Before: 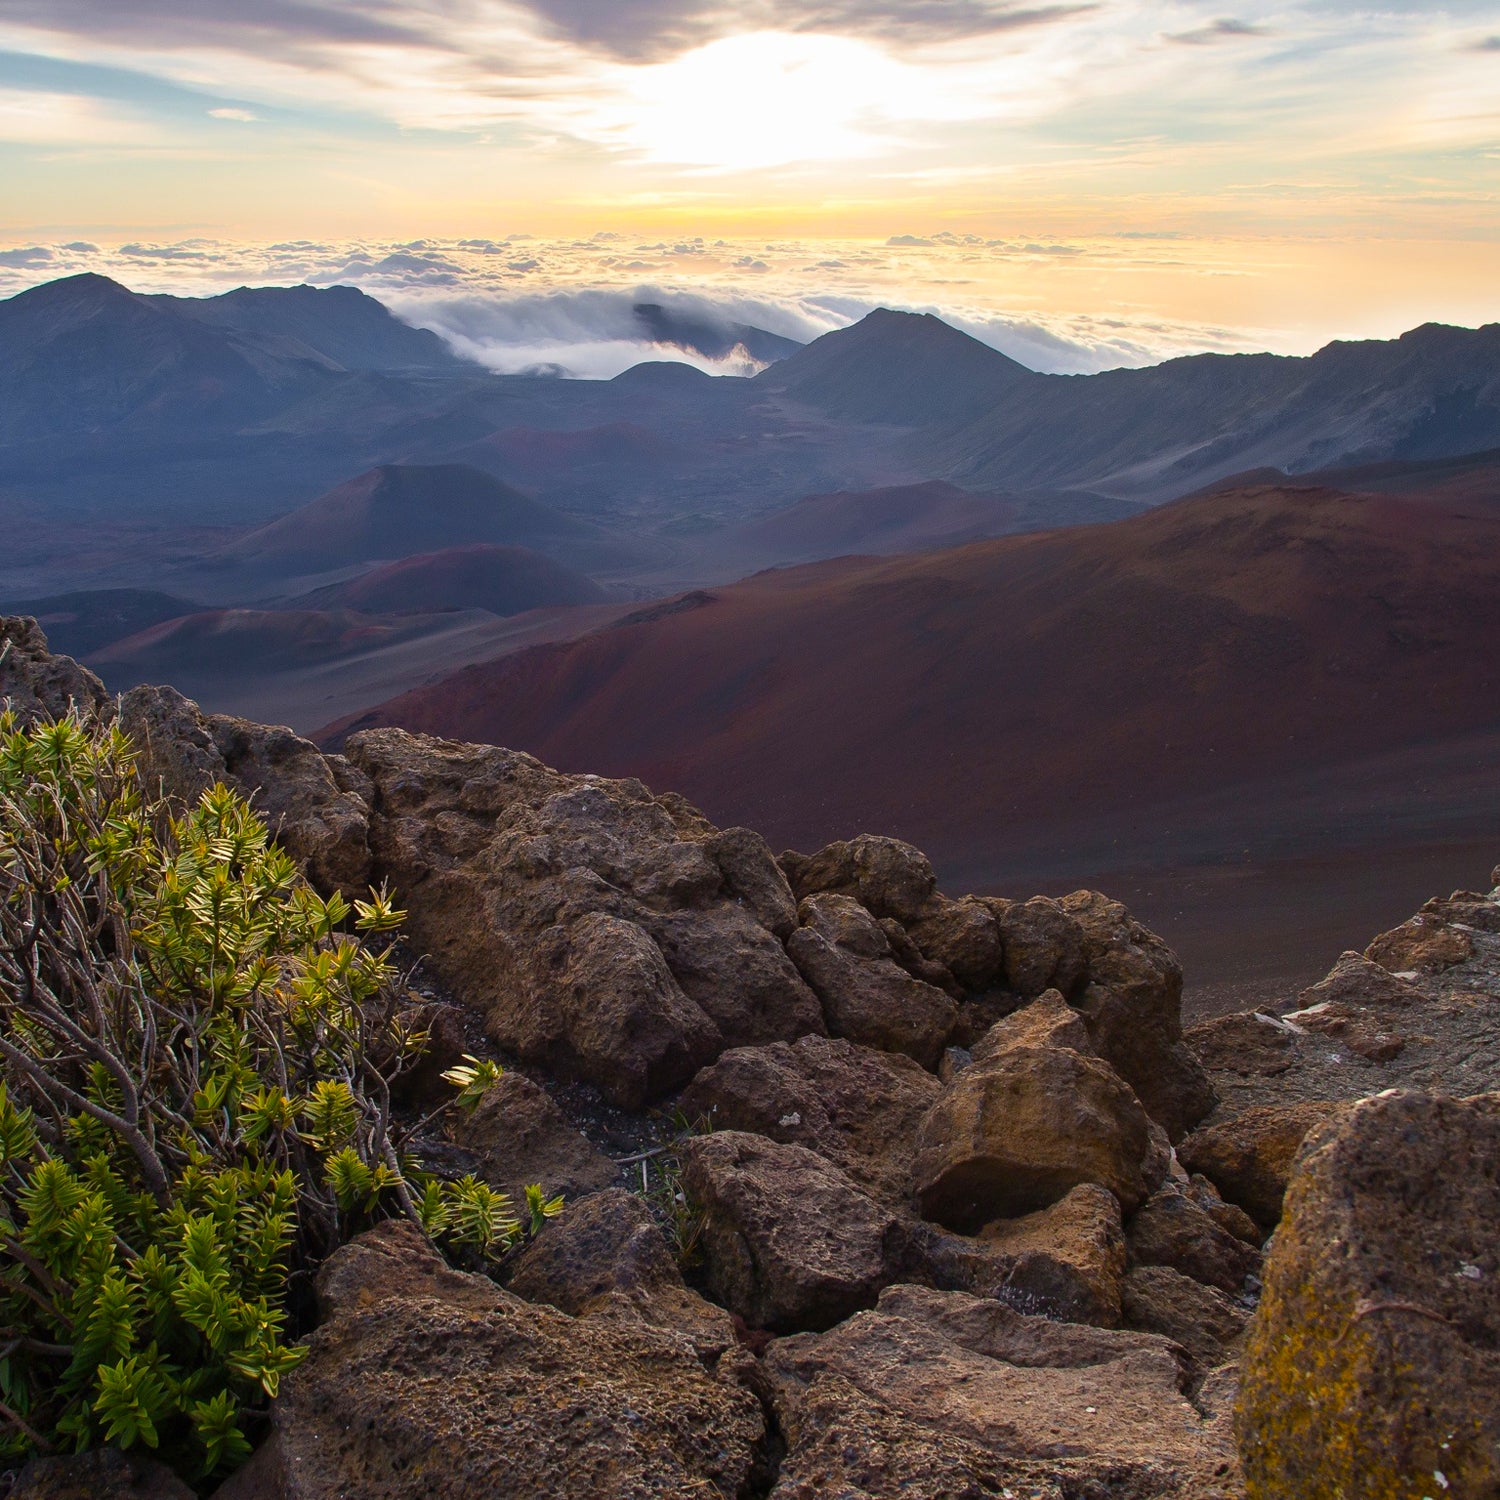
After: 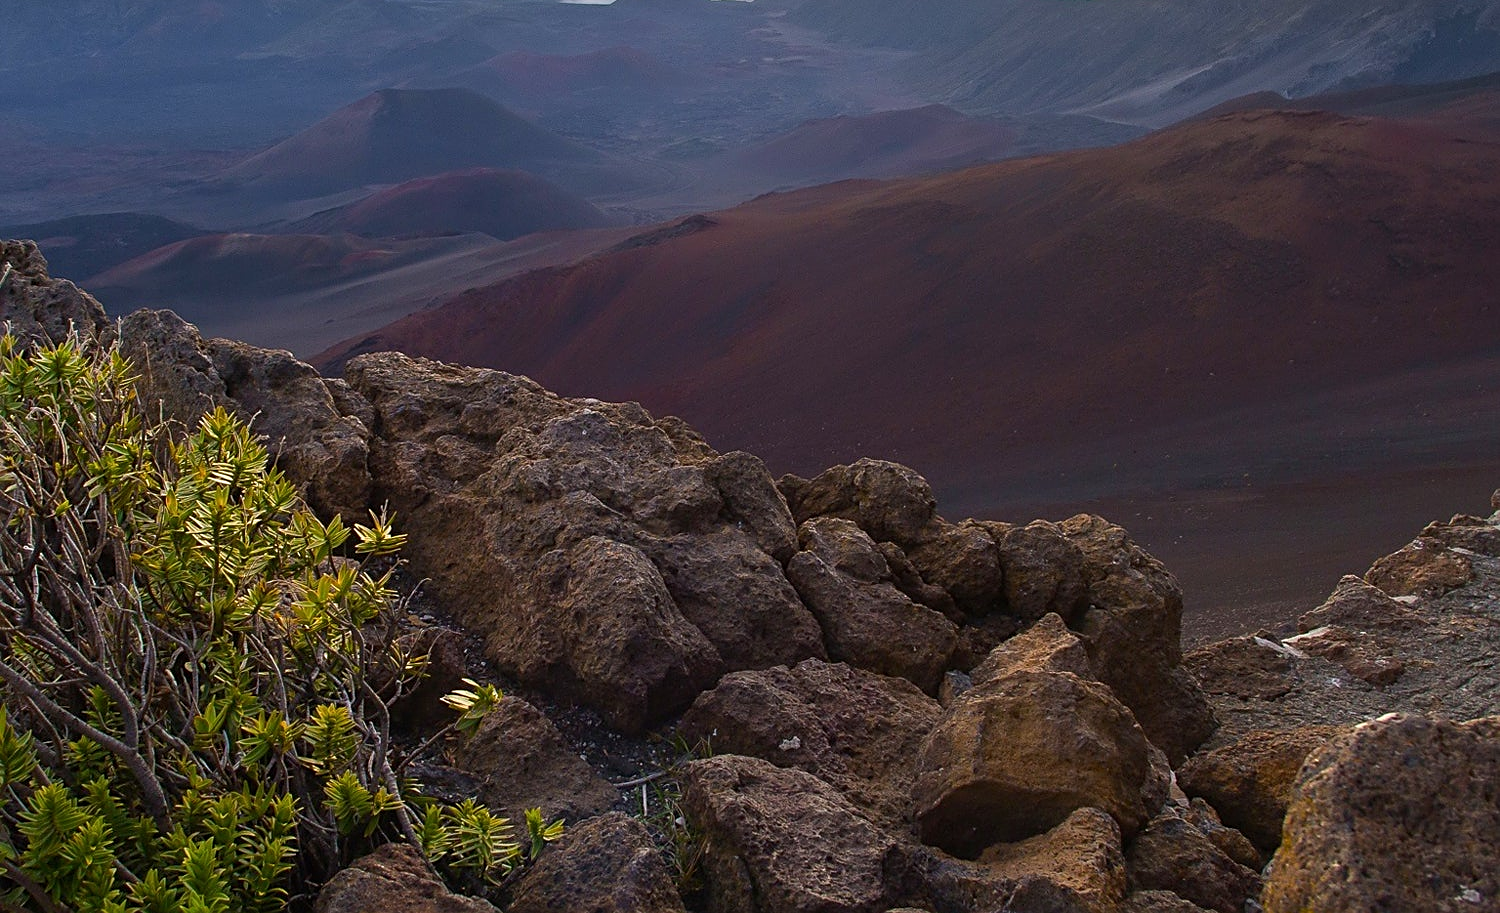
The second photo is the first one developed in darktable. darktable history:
crop and rotate: top 25.1%, bottom 13.984%
sharpen: on, module defaults
